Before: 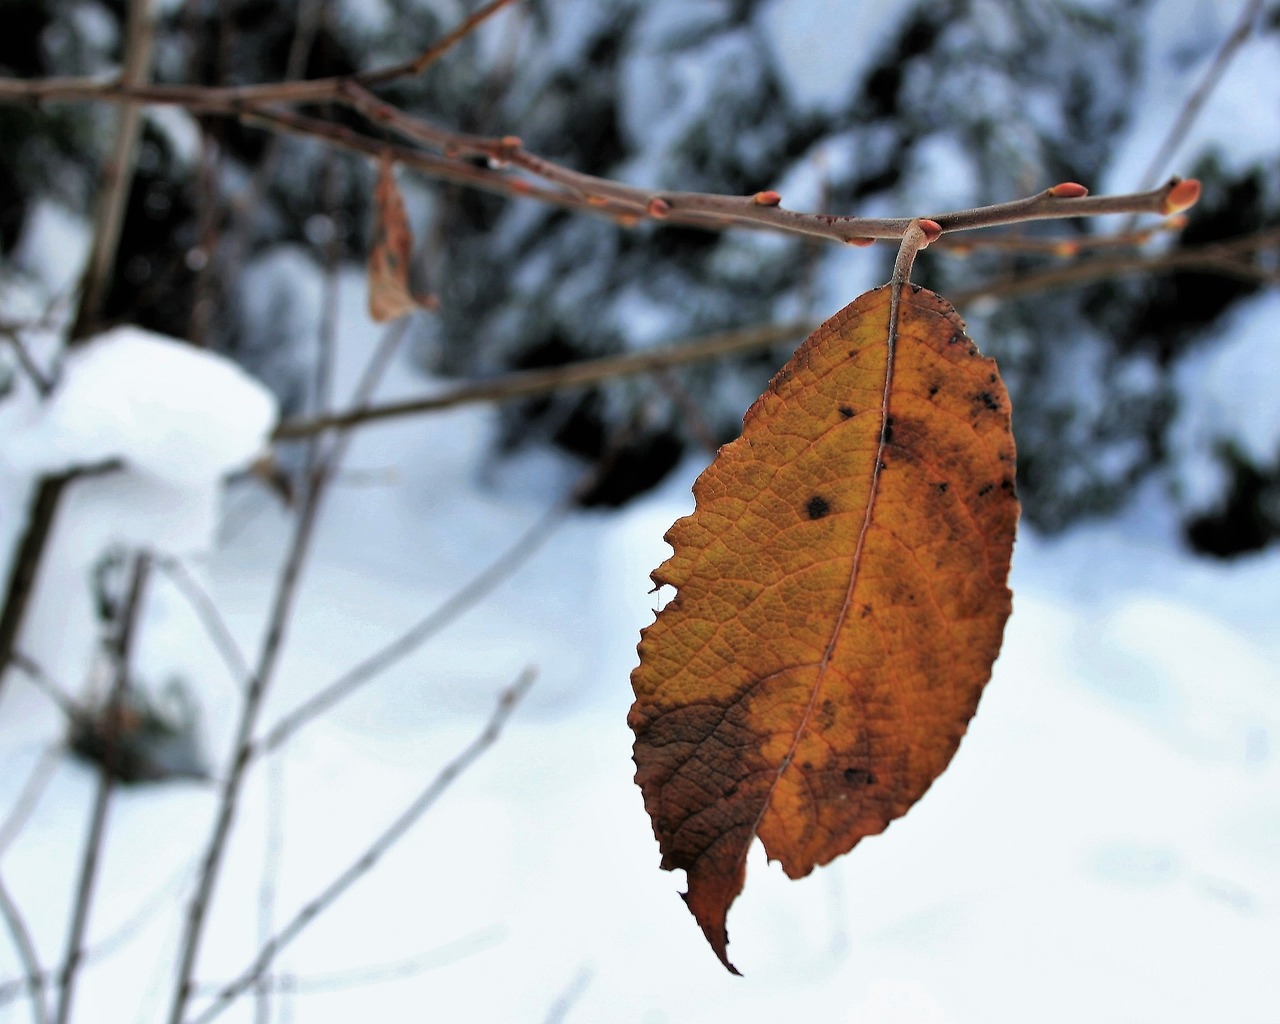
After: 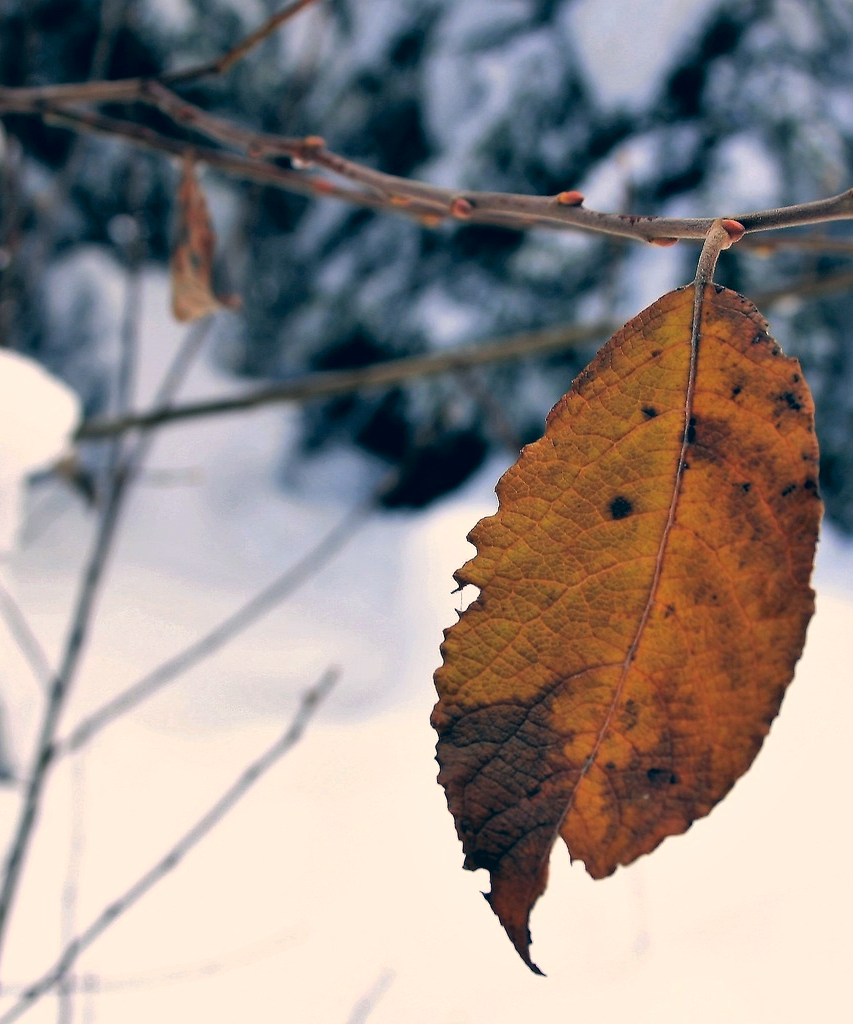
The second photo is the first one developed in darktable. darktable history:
color correction: highlights a* 10.32, highlights b* 14.66, shadows a* -9.59, shadows b* -15.02
crop: left 15.419%, right 17.914%
